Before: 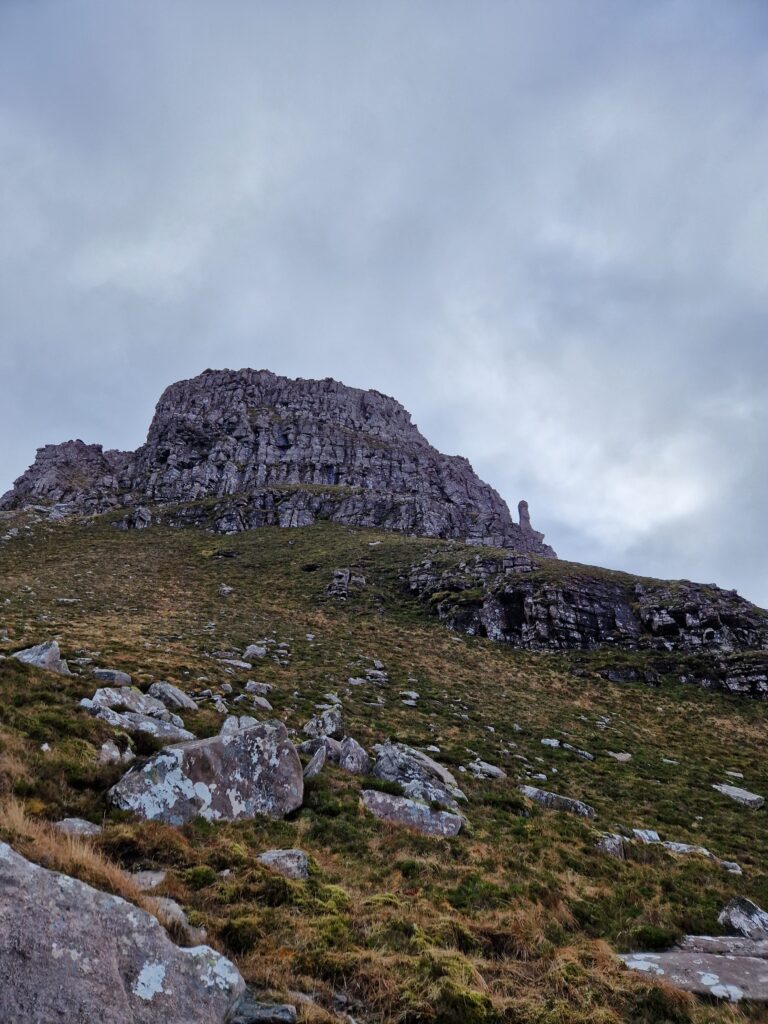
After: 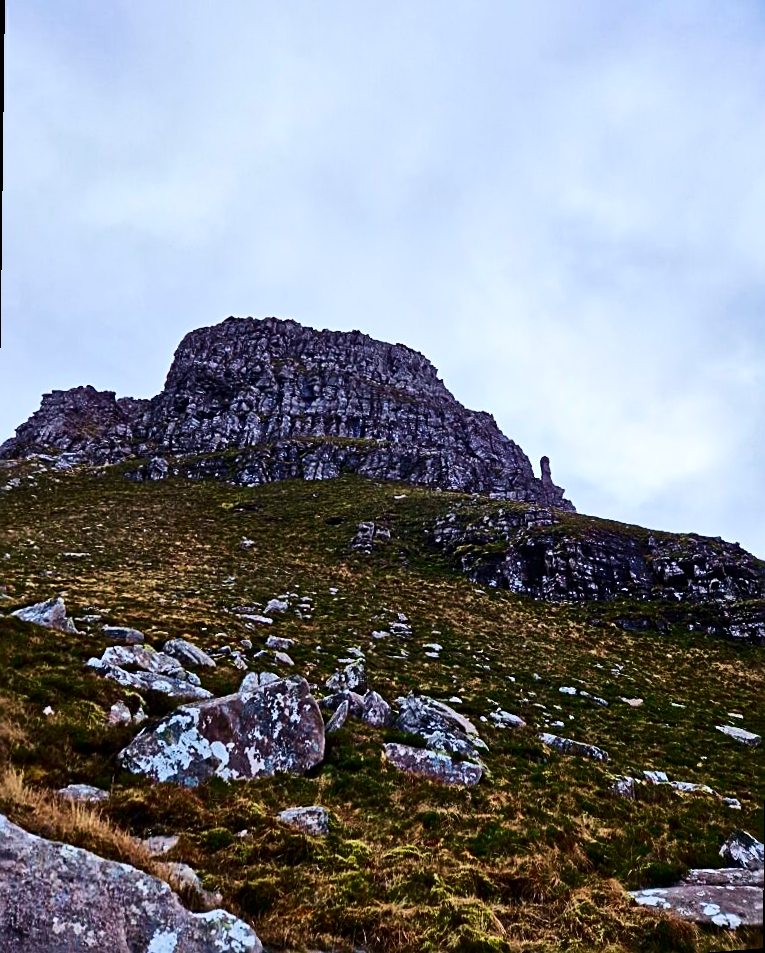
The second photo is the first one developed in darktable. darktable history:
velvia: strength 45%
contrast brightness saturation: contrast 0.4, brightness 0.05, saturation 0.25
sharpen: radius 2.543, amount 0.636
rotate and perspective: rotation 0.679°, lens shift (horizontal) 0.136, crop left 0.009, crop right 0.991, crop top 0.078, crop bottom 0.95
tone equalizer: on, module defaults
